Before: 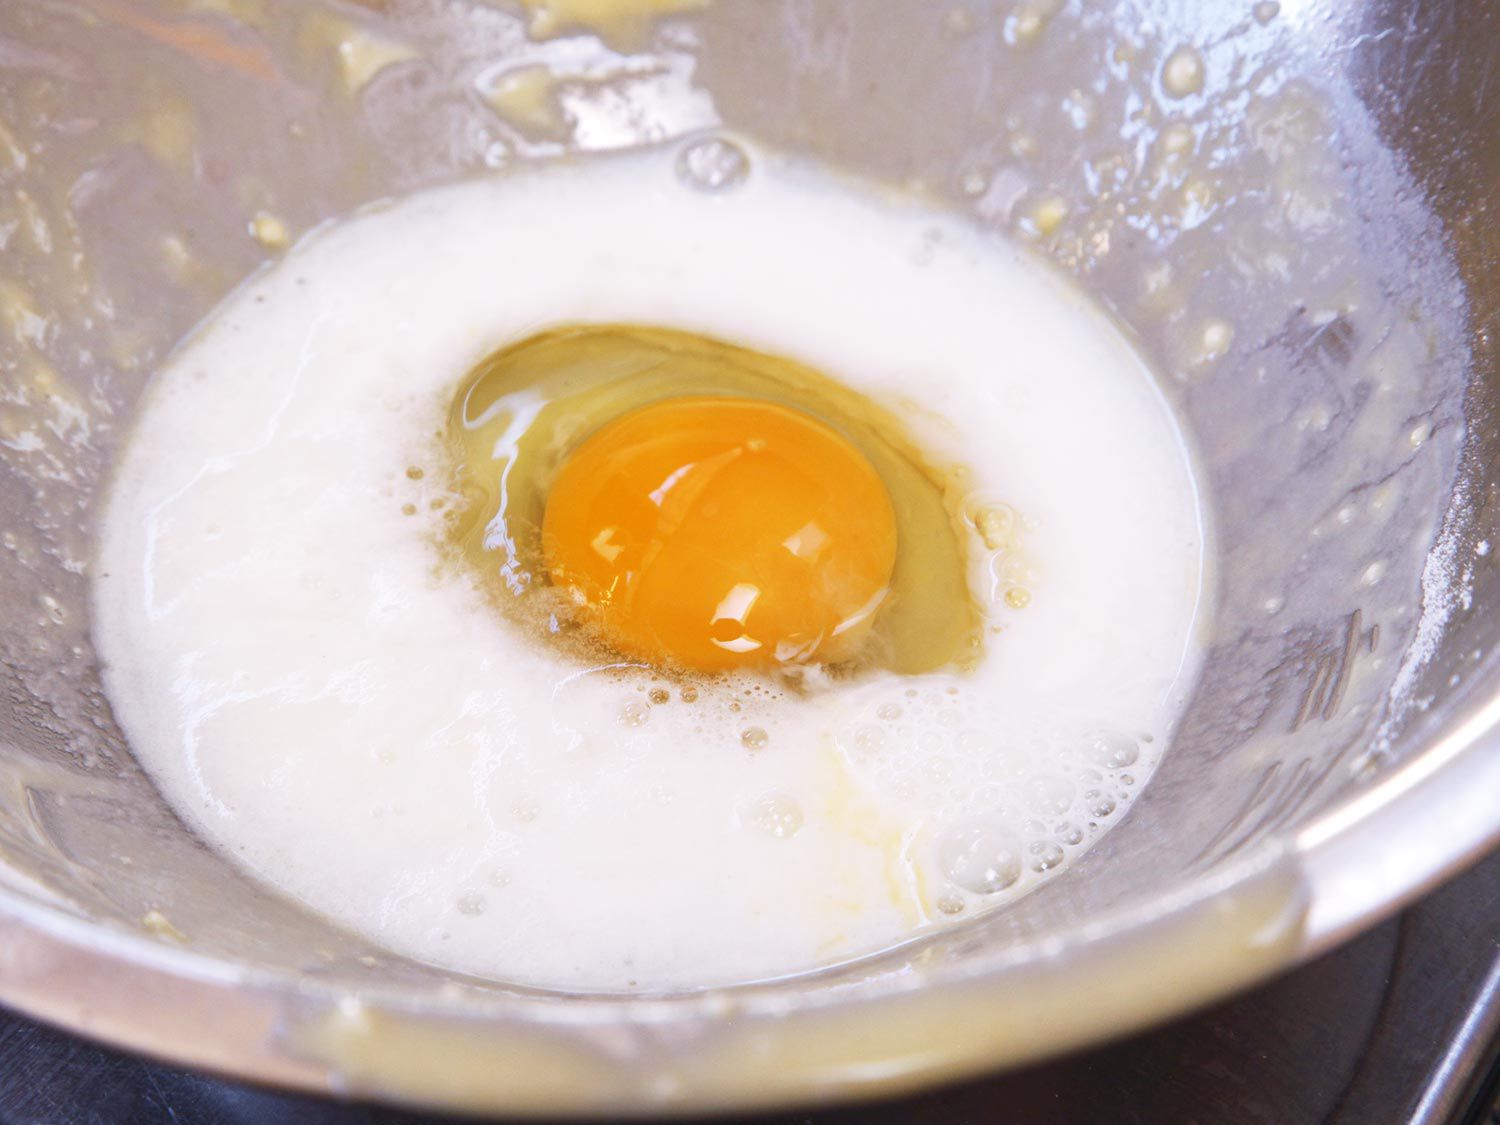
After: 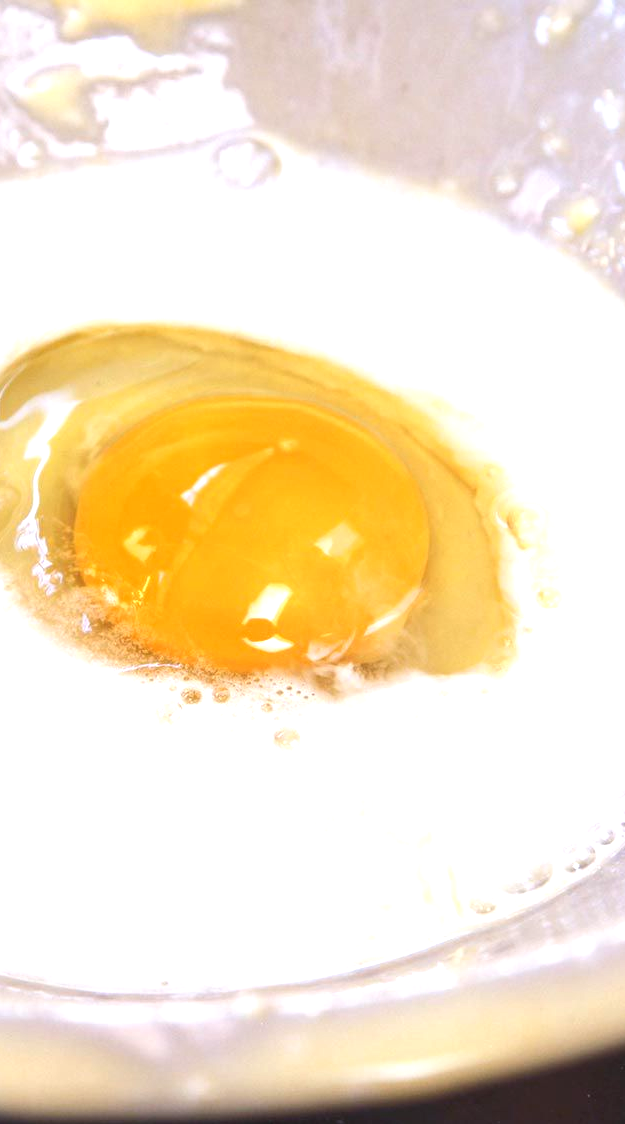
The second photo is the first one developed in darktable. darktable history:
crop: left 31.229%, right 27.105%
exposure: black level correction 0, exposure 0.7 EV, compensate exposure bias true, compensate highlight preservation false
